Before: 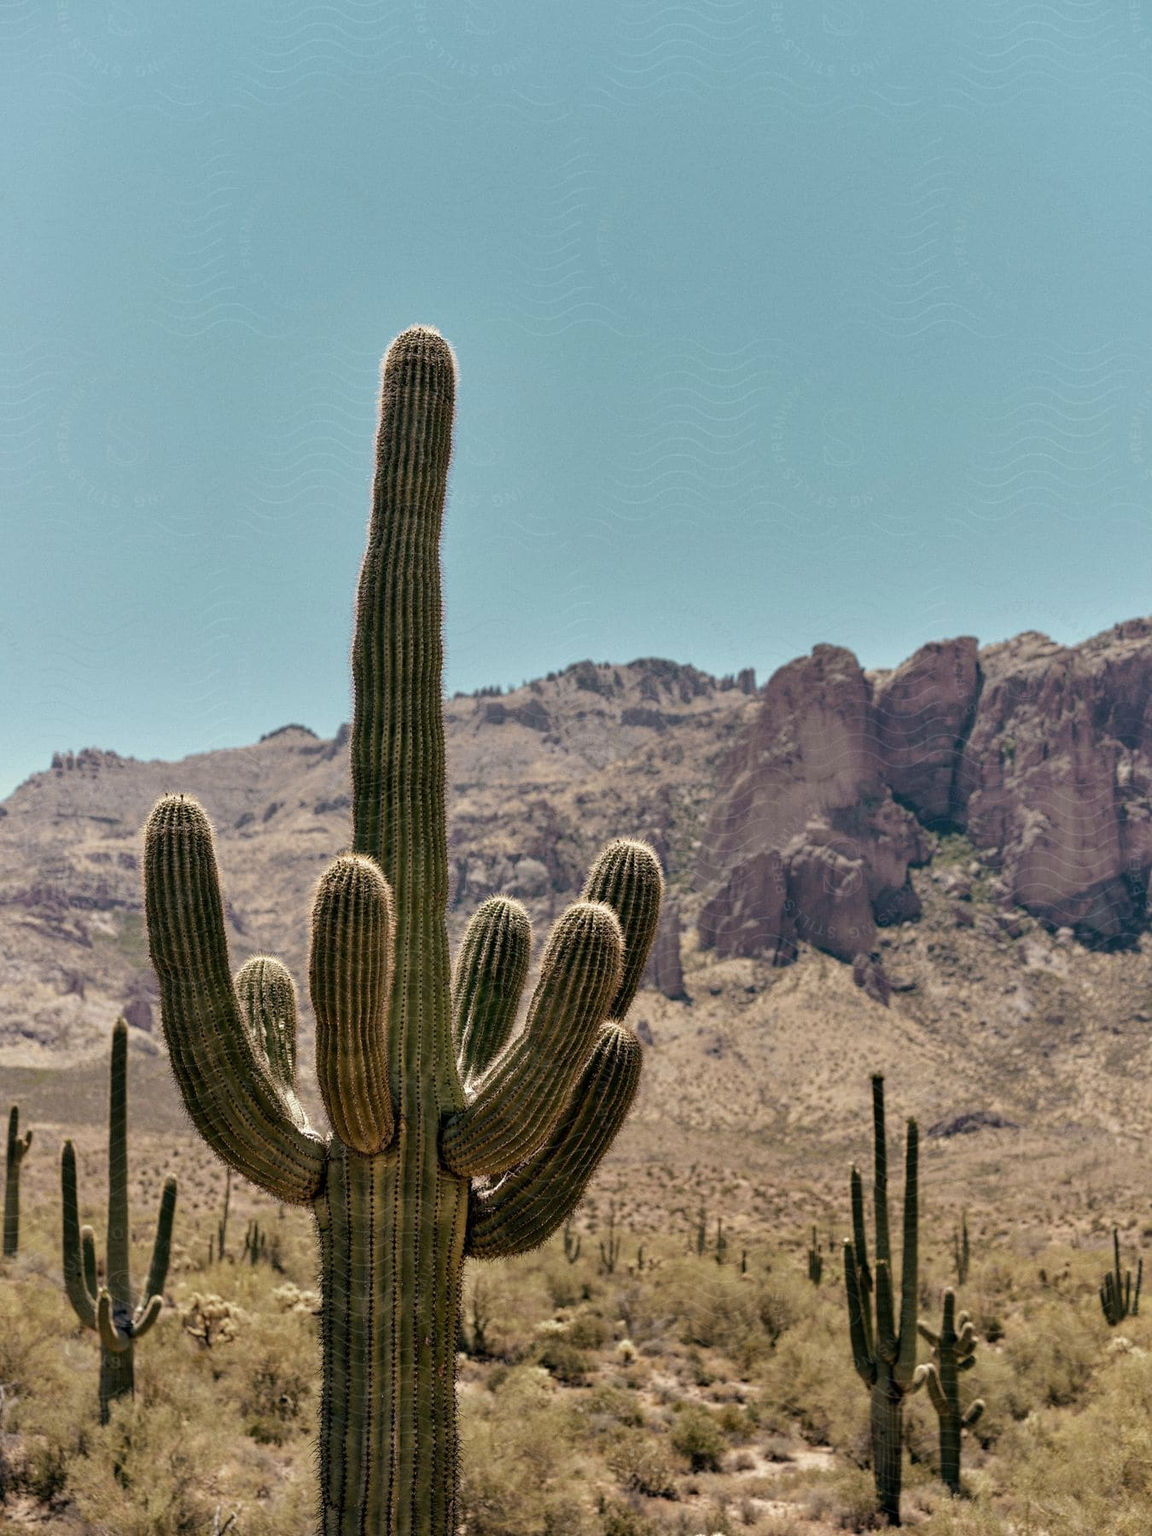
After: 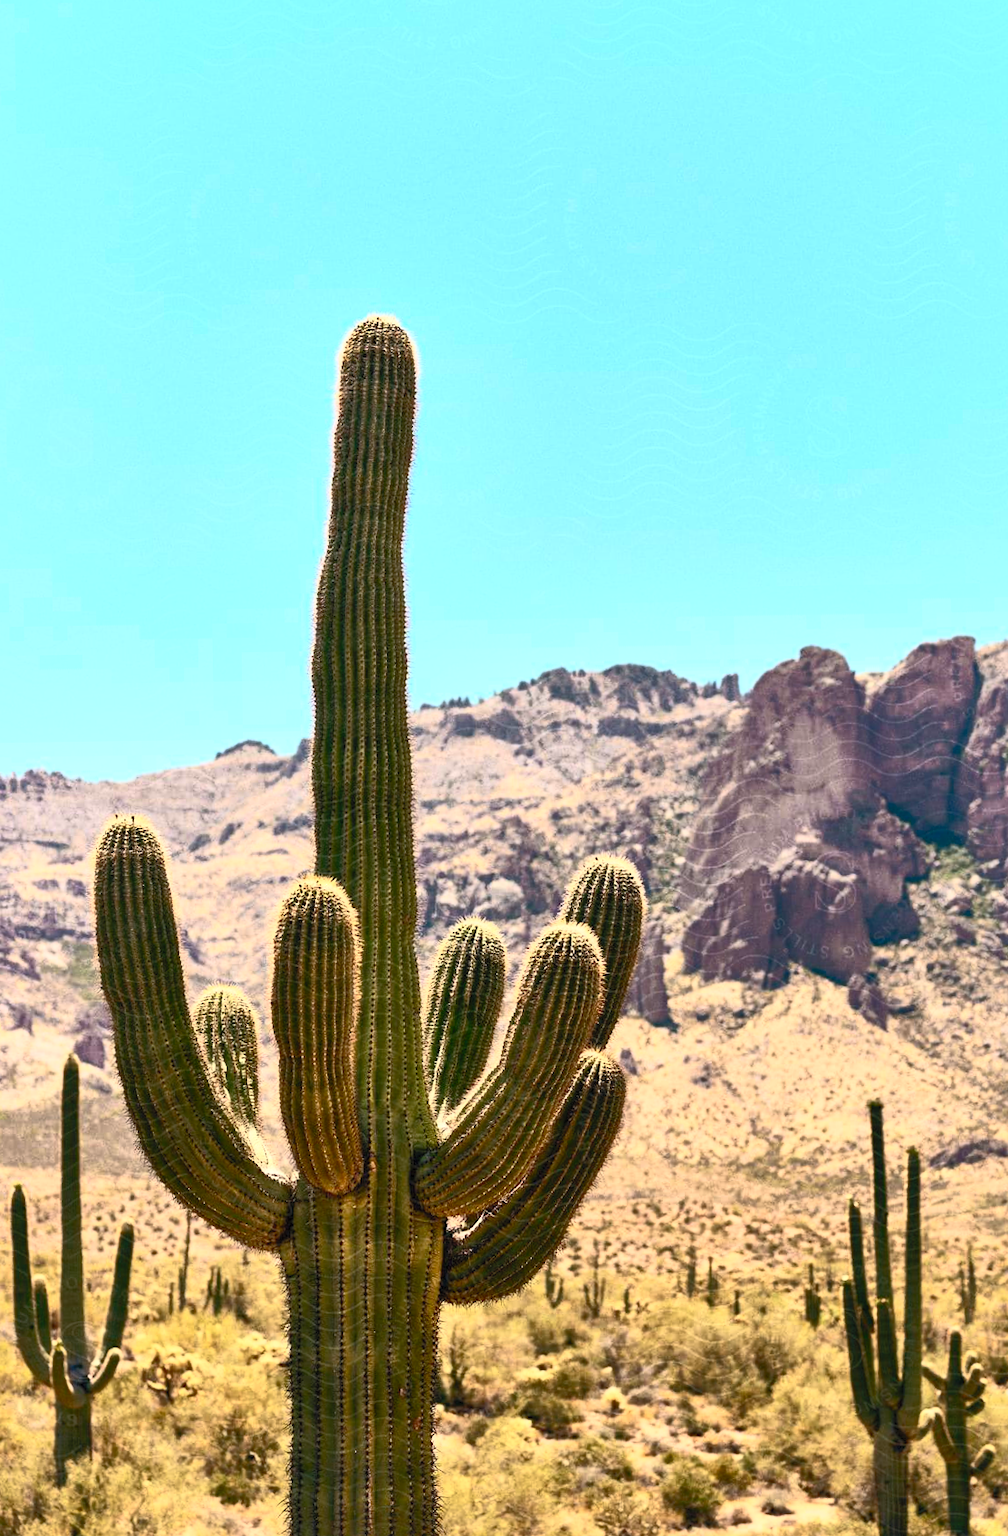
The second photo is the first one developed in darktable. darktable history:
contrast brightness saturation: contrast 0.828, brightness 0.606, saturation 0.595
shadows and highlights: on, module defaults
crop and rotate: angle 0.874°, left 4.127%, top 1.124%, right 11.695%, bottom 2.692%
